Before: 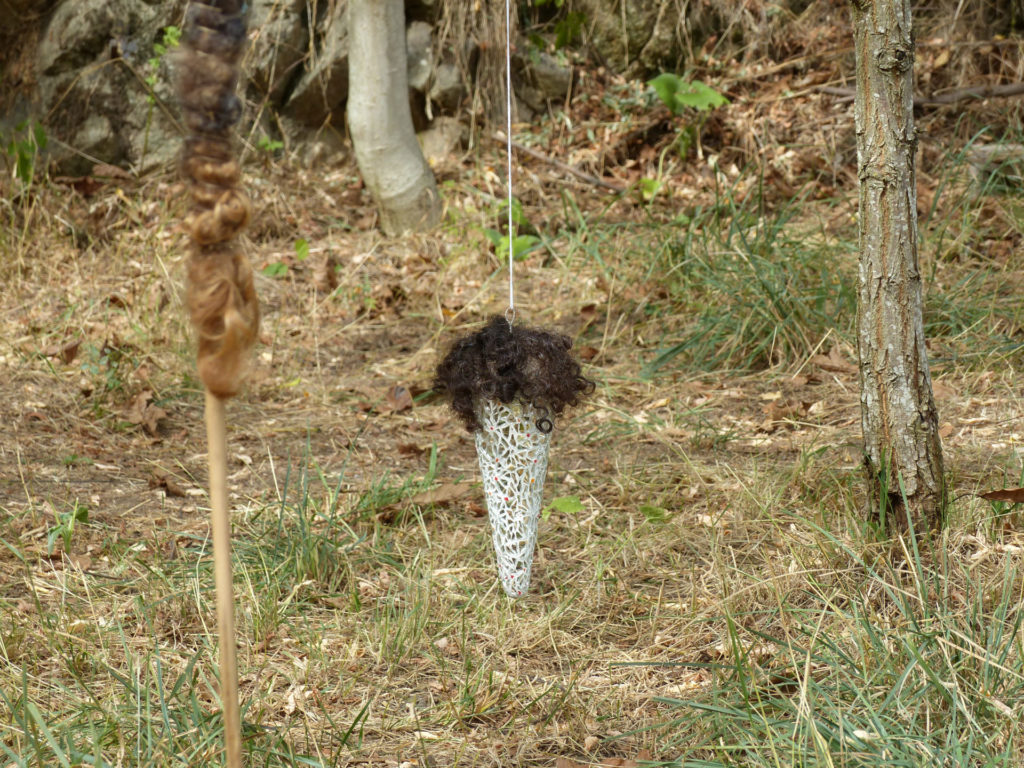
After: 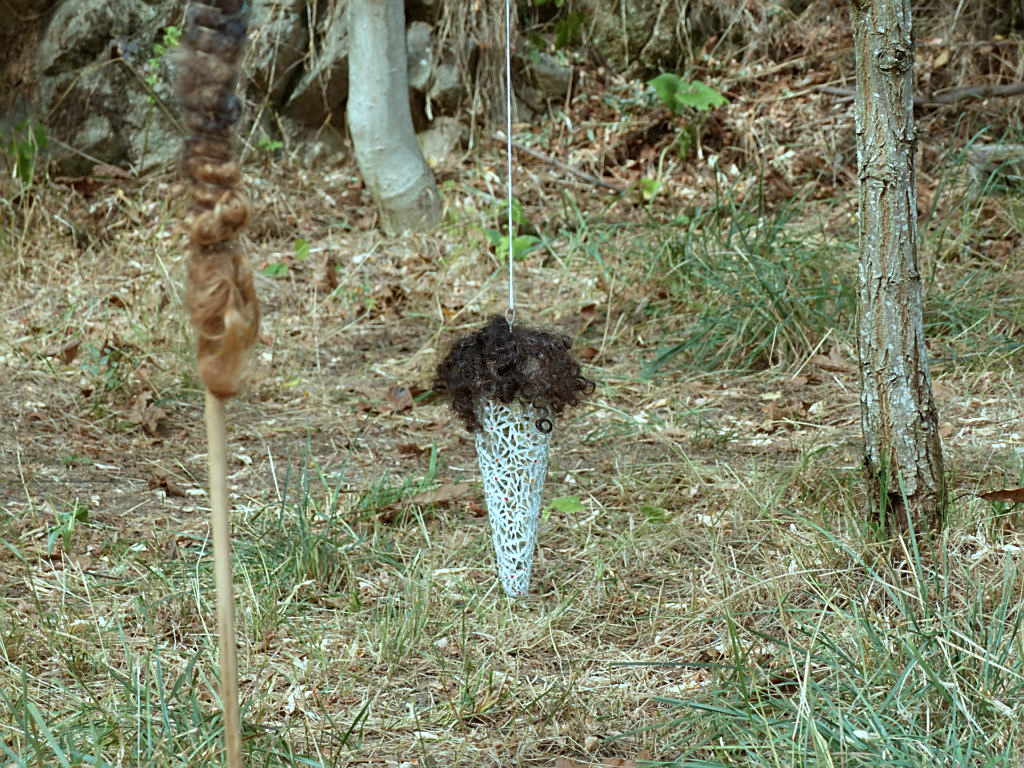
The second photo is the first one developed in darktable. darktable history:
color correction: highlights a* -11.71, highlights b* -15.58
sharpen: on, module defaults
